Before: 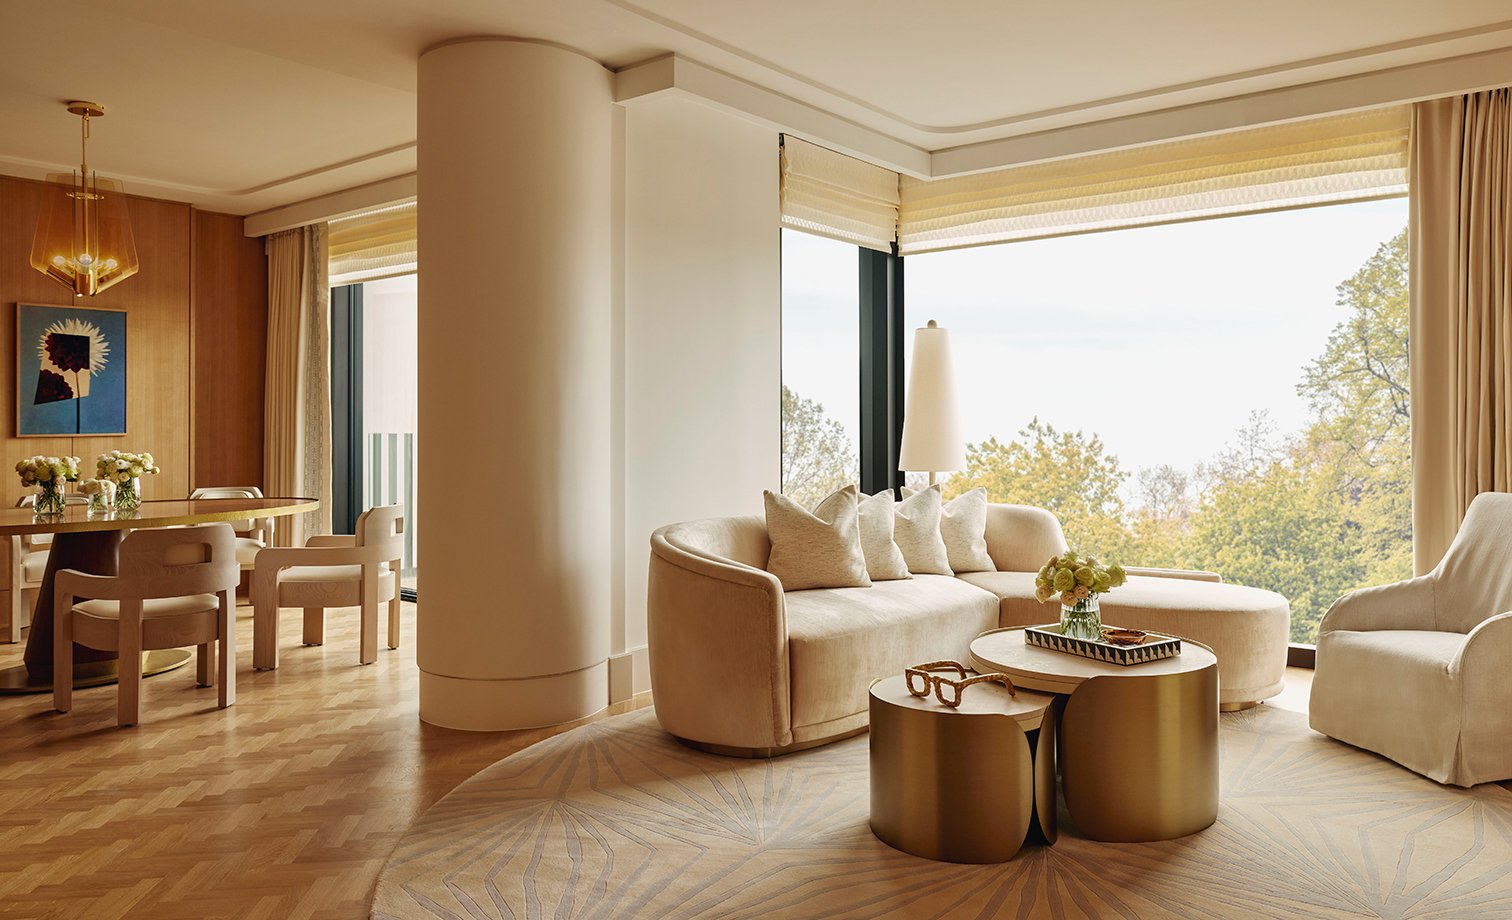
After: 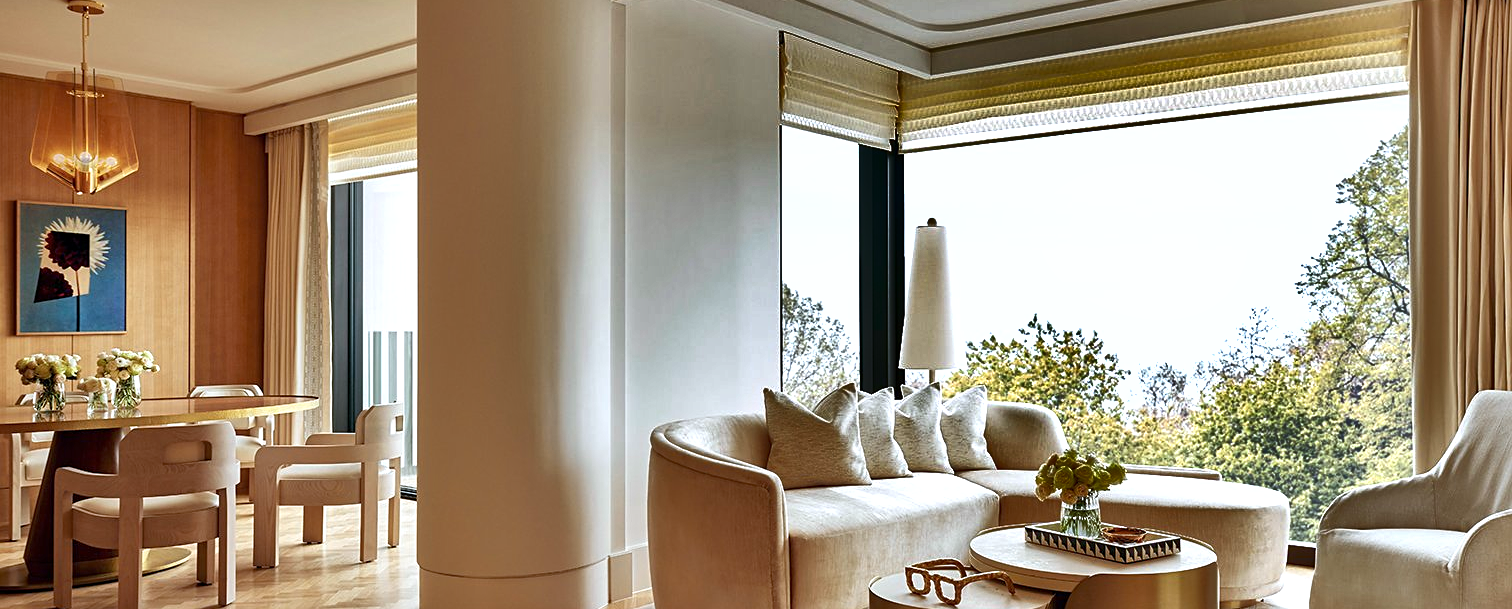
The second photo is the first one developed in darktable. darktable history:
exposure: black level correction 0.003, exposure 0.38 EV, compensate exposure bias true, compensate highlight preservation false
color zones: curves: ch0 [(0.018, 0.548) (0.224, 0.64) (0.425, 0.447) (0.675, 0.575) (0.732, 0.579)]; ch1 [(0.066, 0.487) (0.25, 0.5) (0.404, 0.43) (0.75, 0.421) (0.956, 0.421)]; ch2 [(0.044, 0.561) (0.215, 0.465) (0.399, 0.544) (0.465, 0.548) (0.614, 0.447) (0.724, 0.43) (0.882, 0.623) (0.956, 0.632)], mix -61.58%
color calibration: x 0.37, y 0.382, temperature 4318.66 K
sharpen: amount 0.217
crop: top 11.182%, bottom 22.589%
shadows and highlights: shadows 20.85, highlights -81.65, soften with gaussian
